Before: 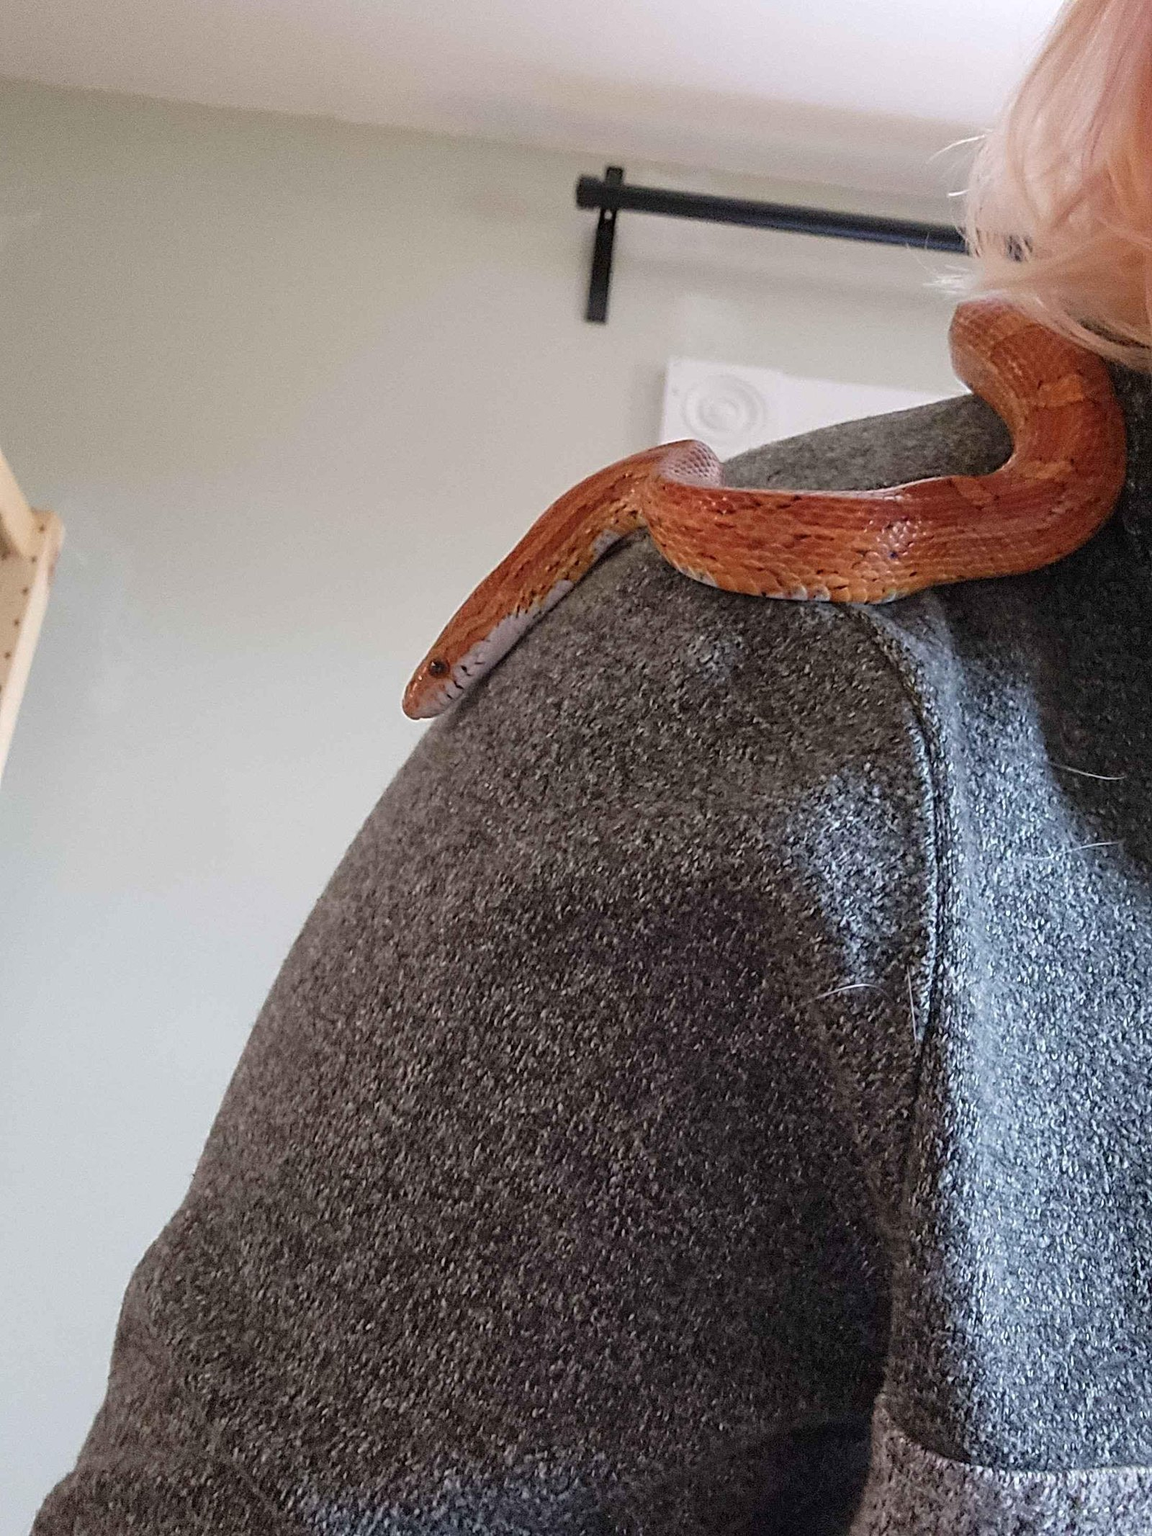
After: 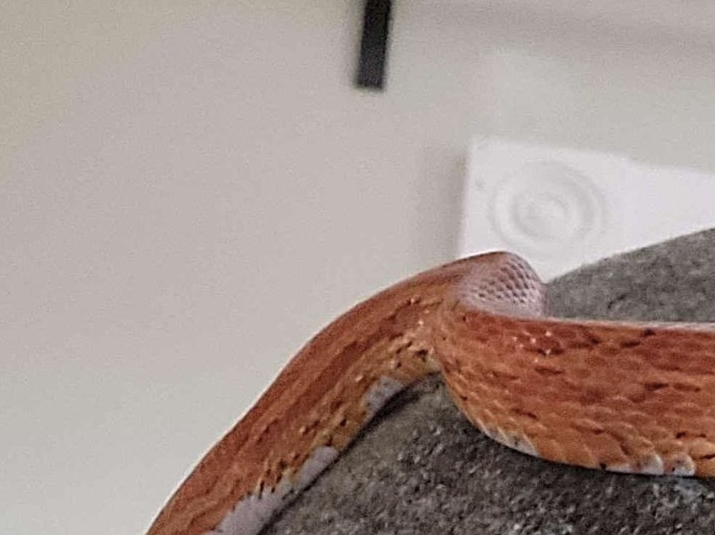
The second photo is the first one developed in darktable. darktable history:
crop: left 28.64%, top 16.832%, right 26.637%, bottom 58.055%
contrast brightness saturation: saturation -0.17
